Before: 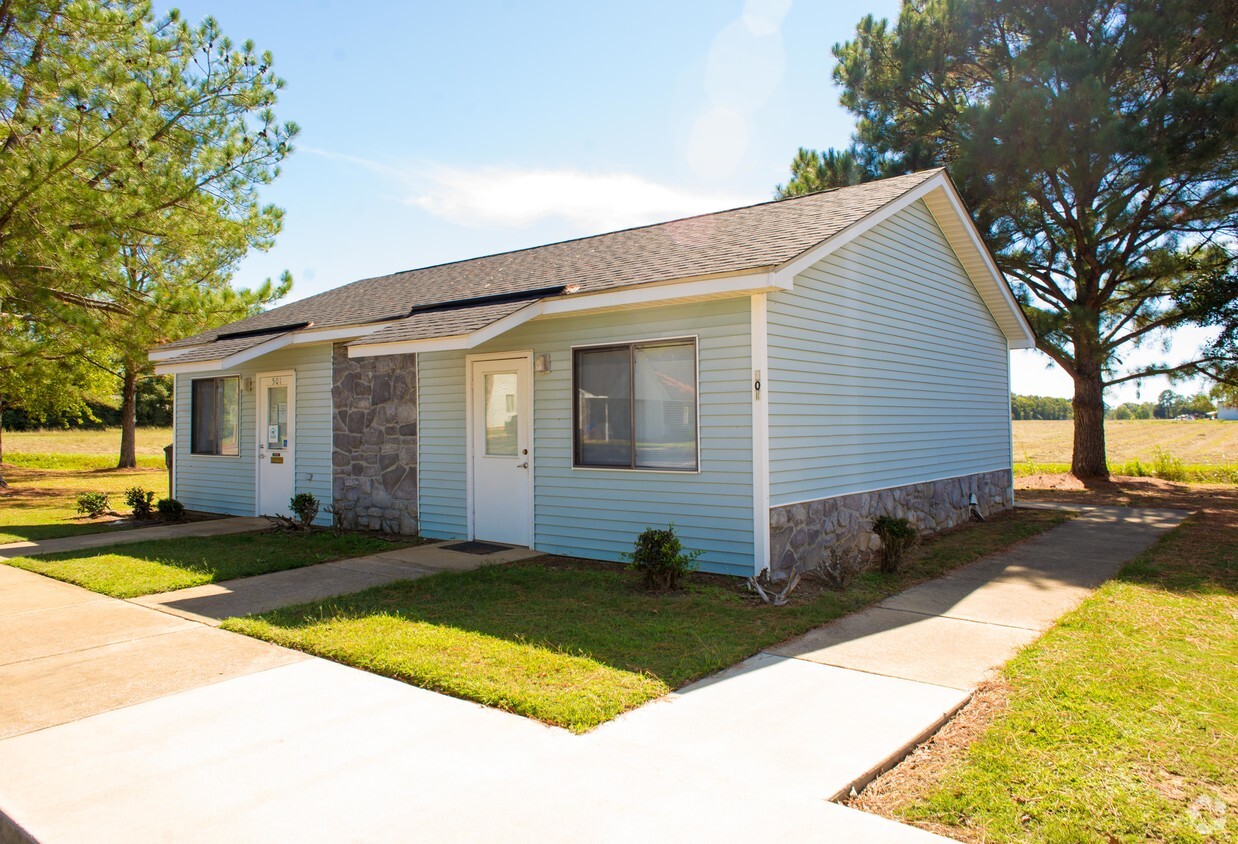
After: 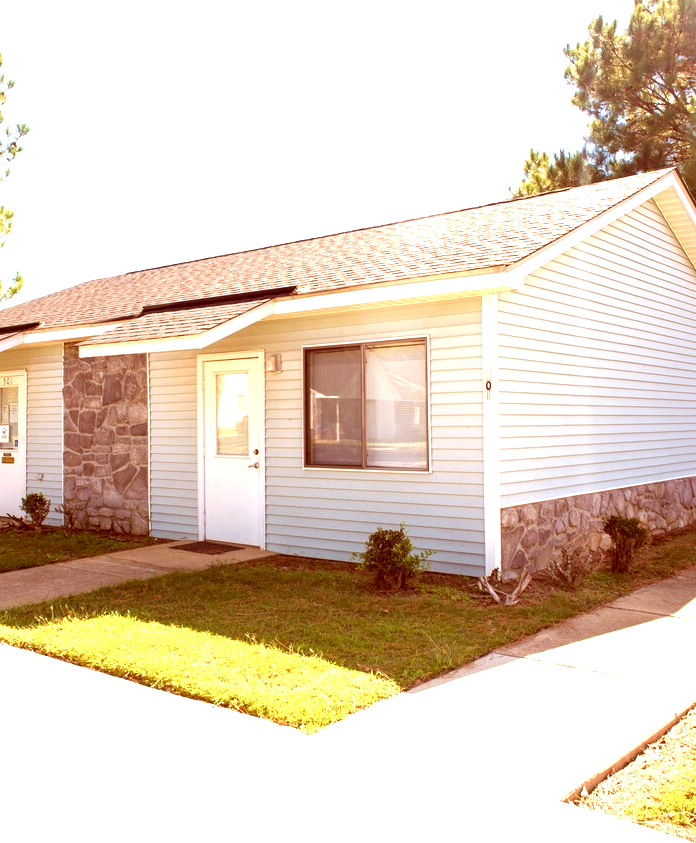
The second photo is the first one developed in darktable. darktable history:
crop: left 21.776%, right 22.002%, bottom 0.015%
color correction: highlights a* 9.22, highlights b* 8.57, shadows a* 39.86, shadows b* 39.2, saturation 0.811
exposure: black level correction -0.002, exposure 1.33 EV, compensate exposure bias true, compensate highlight preservation false
local contrast: highlights 101%, shadows 102%, detail 120%, midtone range 0.2
